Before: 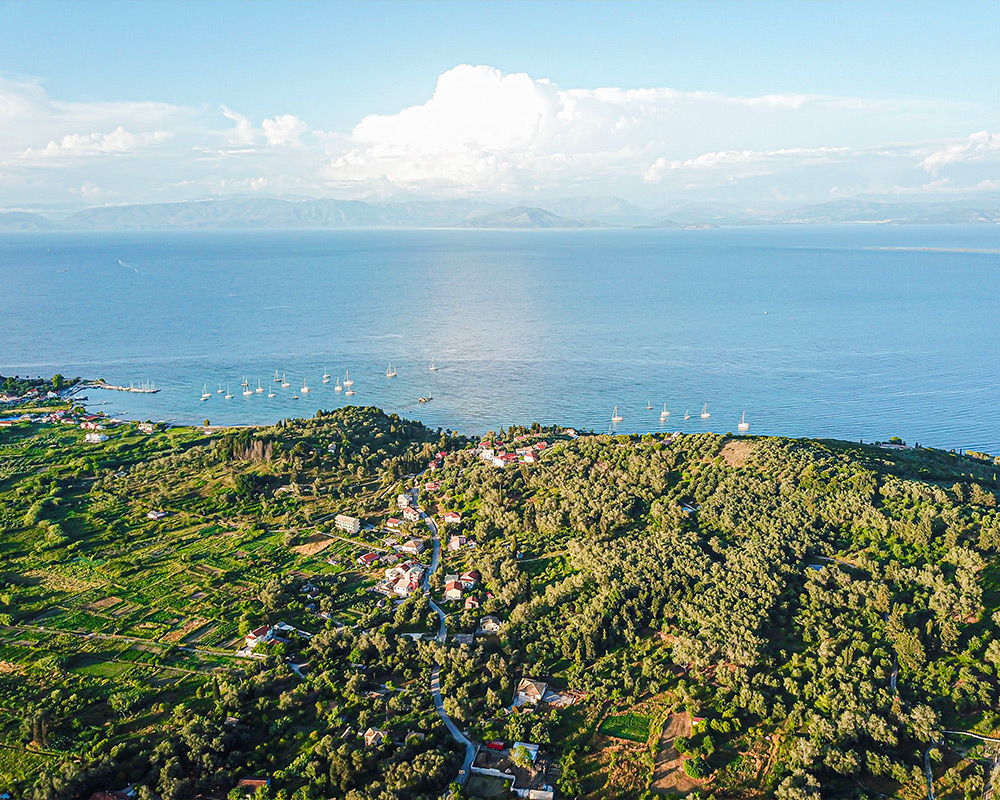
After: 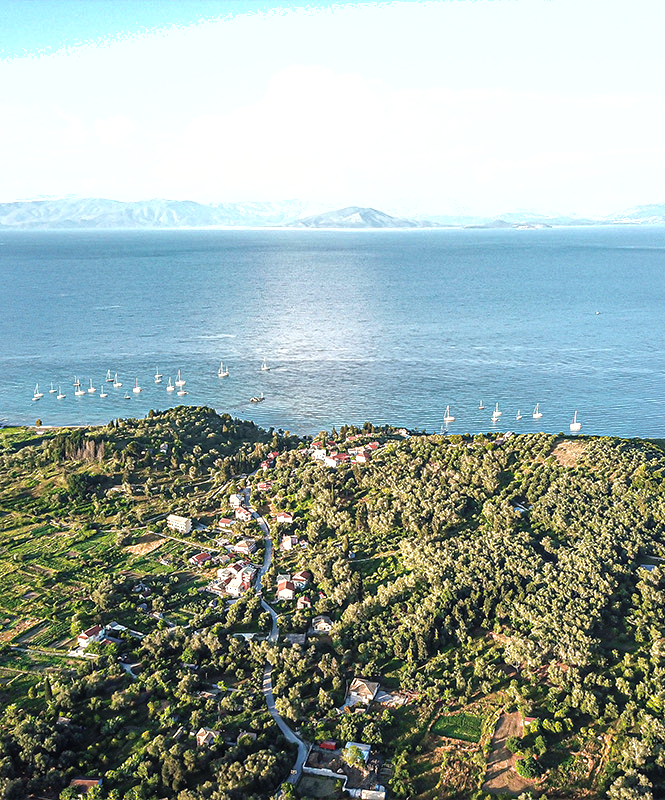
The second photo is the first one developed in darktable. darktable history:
rotate and perspective: automatic cropping original format, crop left 0, crop top 0
tone equalizer: -8 EV -0.75 EV, -7 EV -0.7 EV, -6 EV -0.6 EV, -5 EV -0.4 EV, -3 EV 0.4 EV, -2 EV 0.6 EV, -1 EV 0.7 EV, +0 EV 0.75 EV, edges refinement/feathering 500, mask exposure compensation -1.57 EV, preserve details no
contrast brightness saturation: contrast 0.1, saturation -0.3
shadows and highlights: shadows 60, highlights -60
crop: left 16.899%, right 16.556%
